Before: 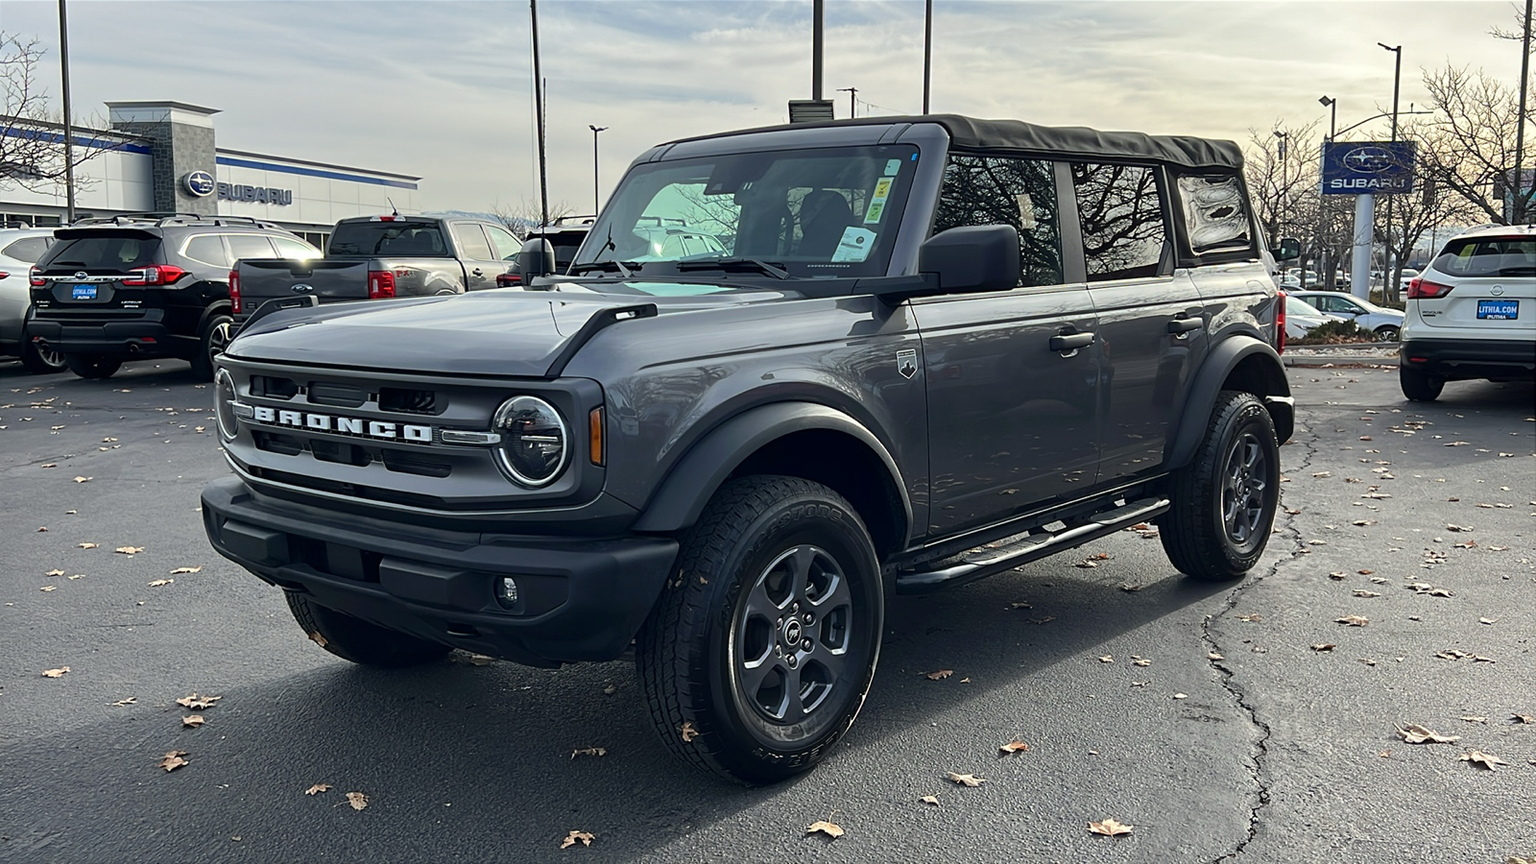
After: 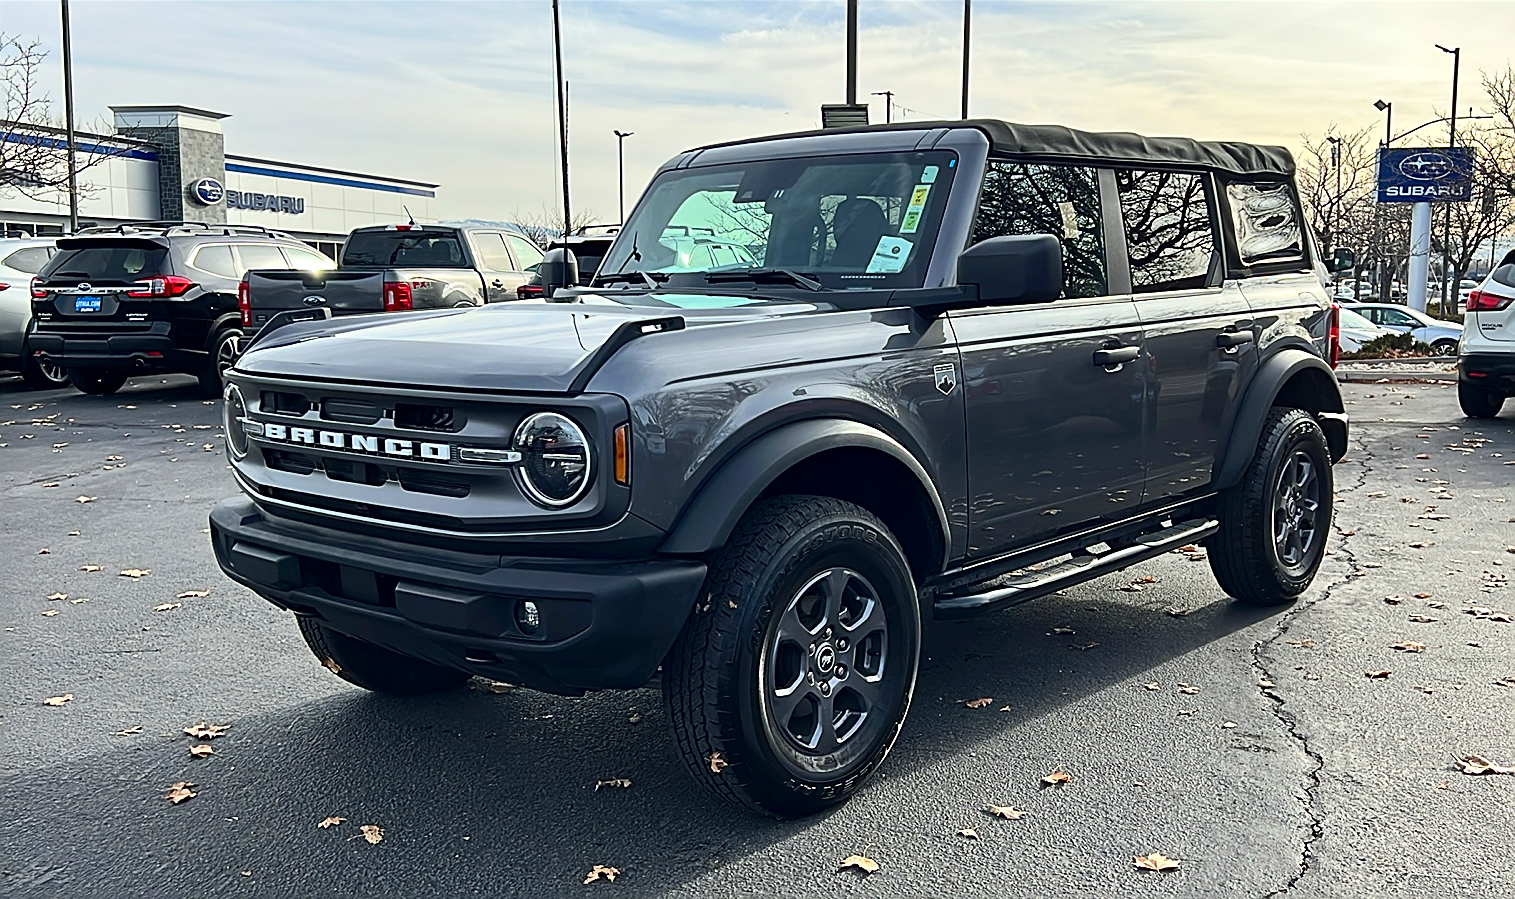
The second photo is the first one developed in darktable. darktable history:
contrast brightness saturation: contrast 0.226, brightness 0.108, saturation 0.293
crop and rotate: left 0%, right 5.292%
local contrast: mode bilateral grid, contrast 27, coarseness 17, detail 115%, midtone range 0.2
sharpen: amount 0.742
